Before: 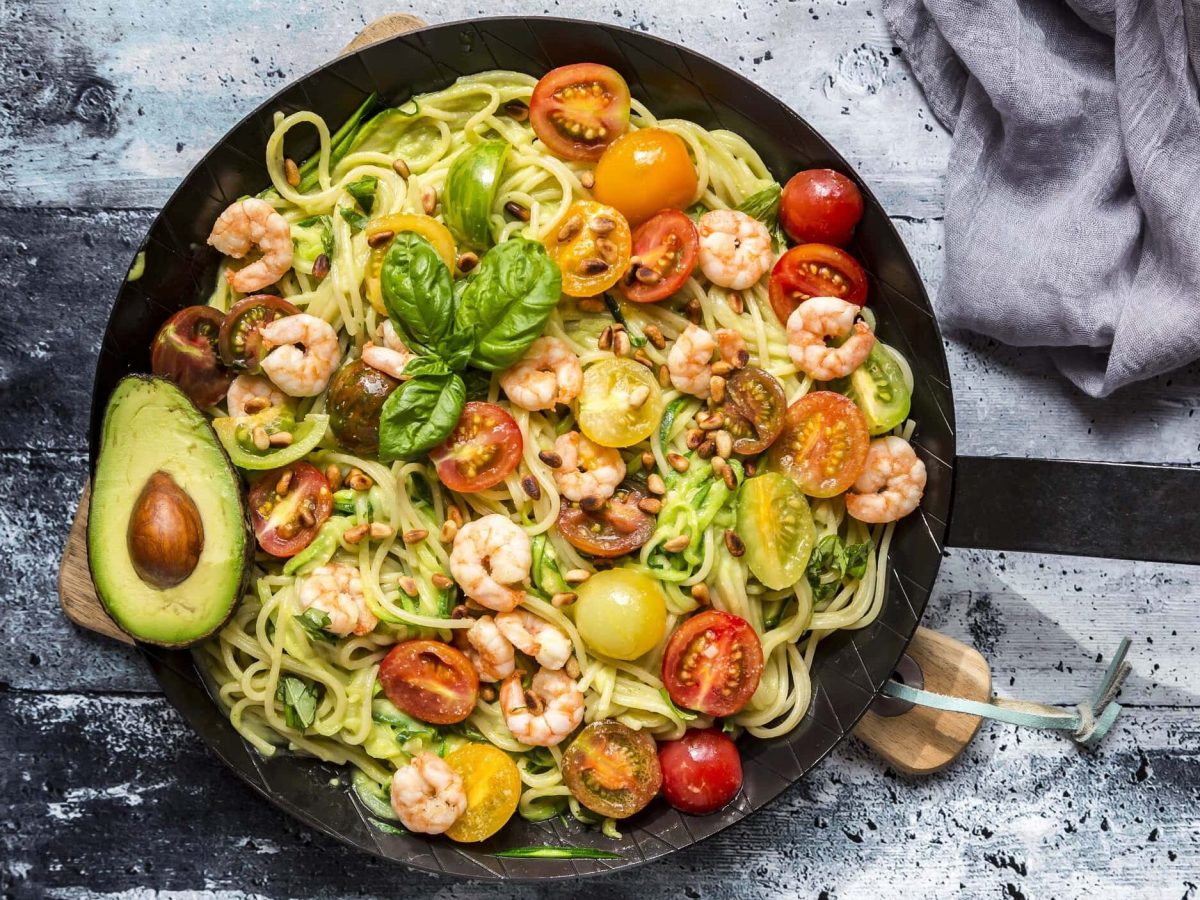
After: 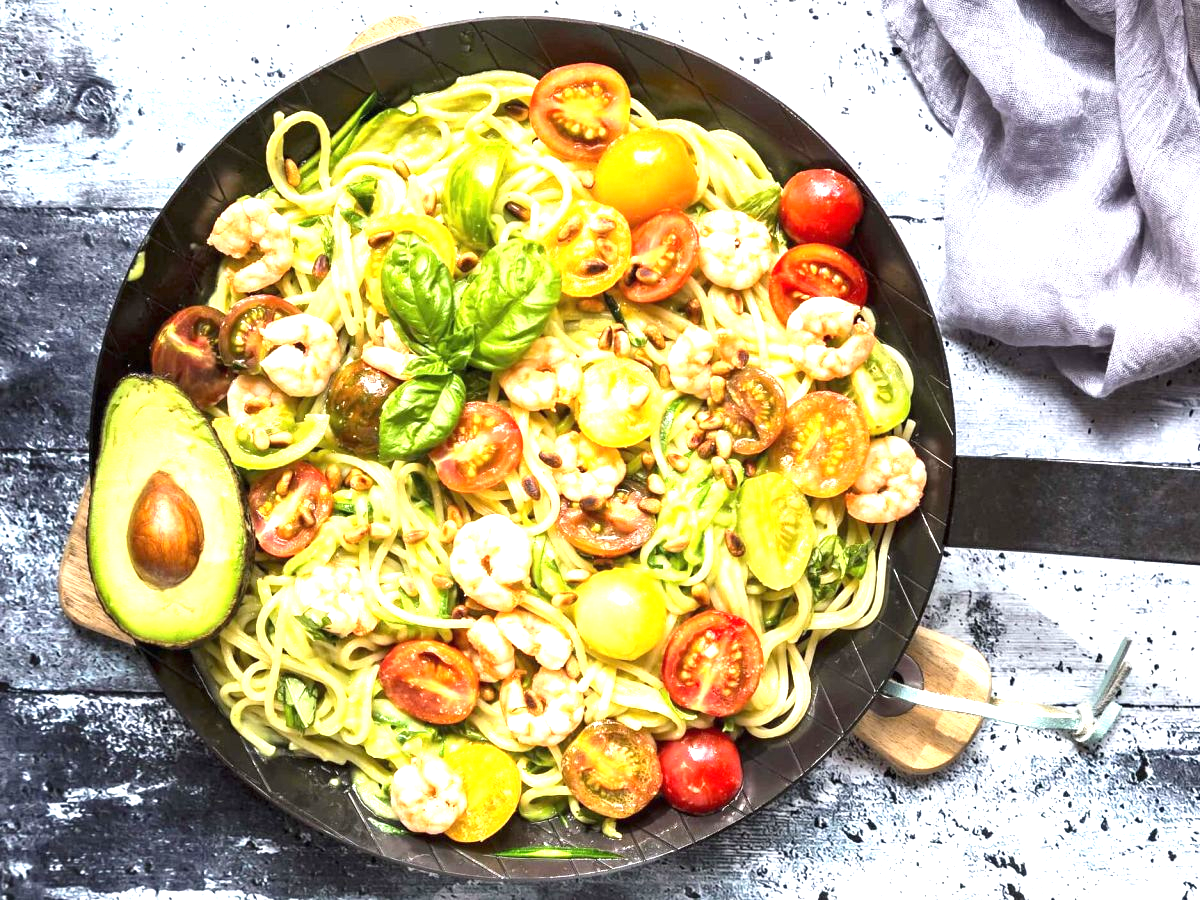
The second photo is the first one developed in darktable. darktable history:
exposure: black level correction 0, exposure 1.447 EV, compensate highlight preservation false
